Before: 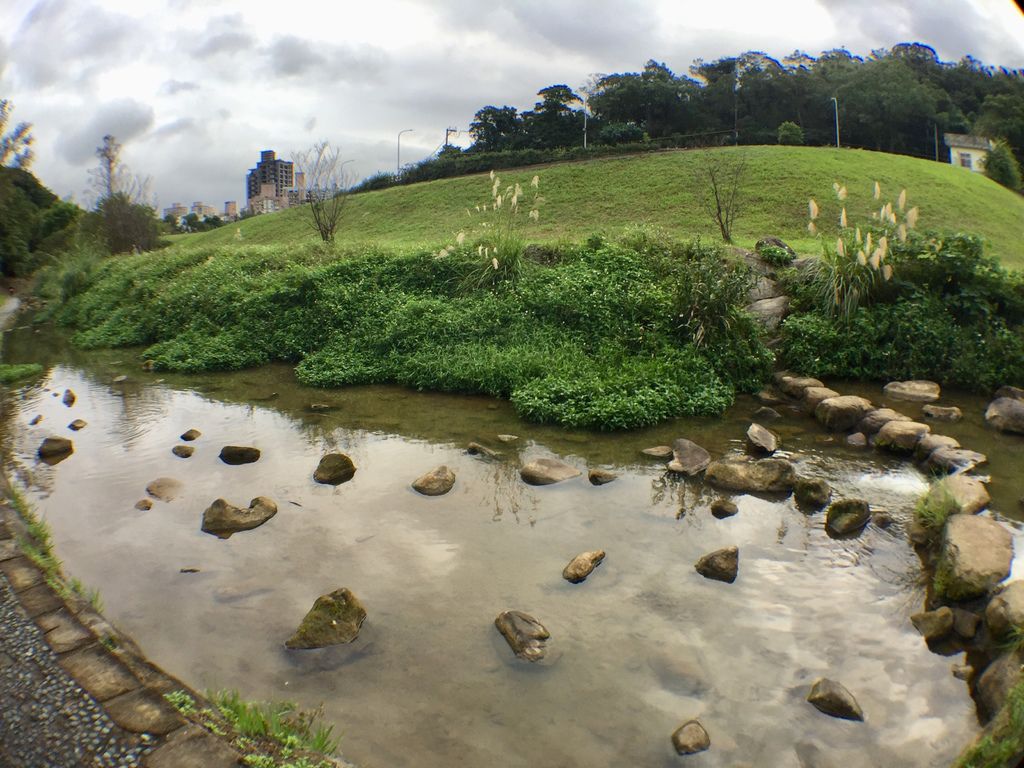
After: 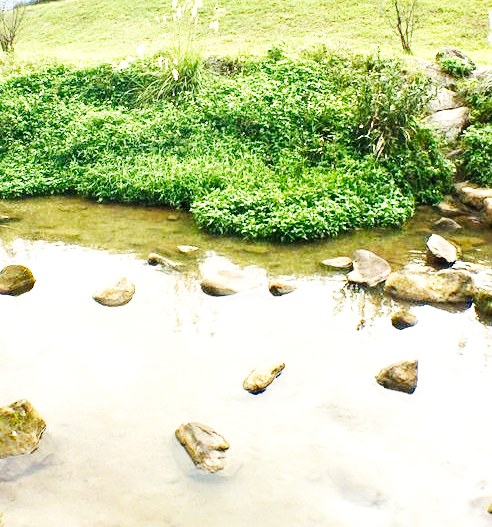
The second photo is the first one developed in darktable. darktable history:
base curve: curves: ch0 [(0, 0.003) (0.001, 0.002) (0.006, 0.004) (0.02, 0.022) (0.048, 0.086) (0.094, 0.234) (0.162, 0.431) (0.258, 0.629) (0.385, 0.8) (0.548, 0.918) (0.751, 0.988) (1, 1)], preserve colors none
crop: left 31.333%, top 24.706%, right 20.37%, bottom 6.565%
exposure: exposure 1.201 EV, compensate highlight preservation false
tone equalizer: on, module defaults
sharpen: amount 0.204
